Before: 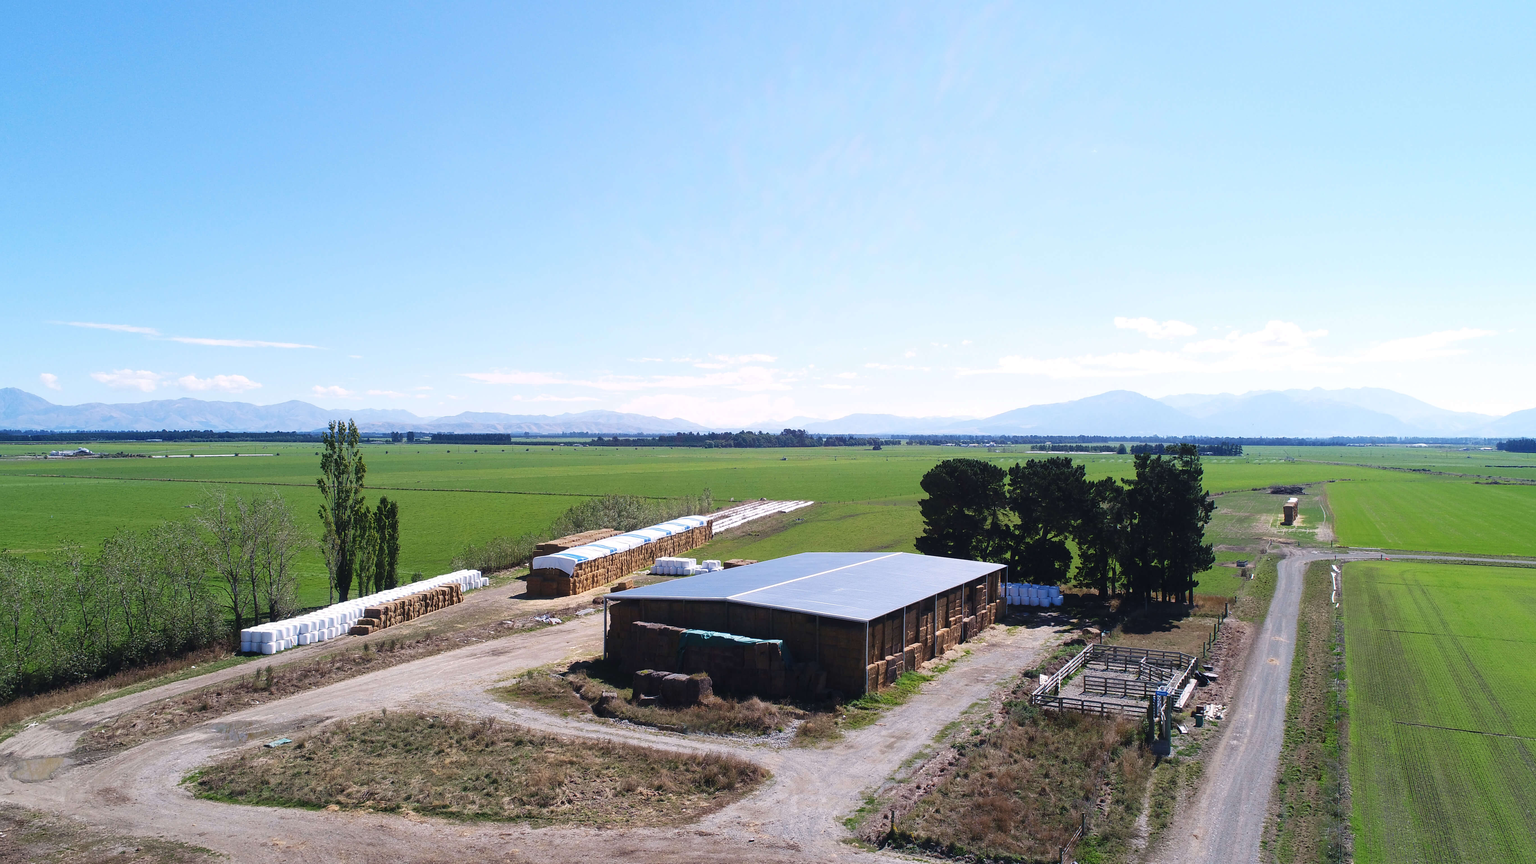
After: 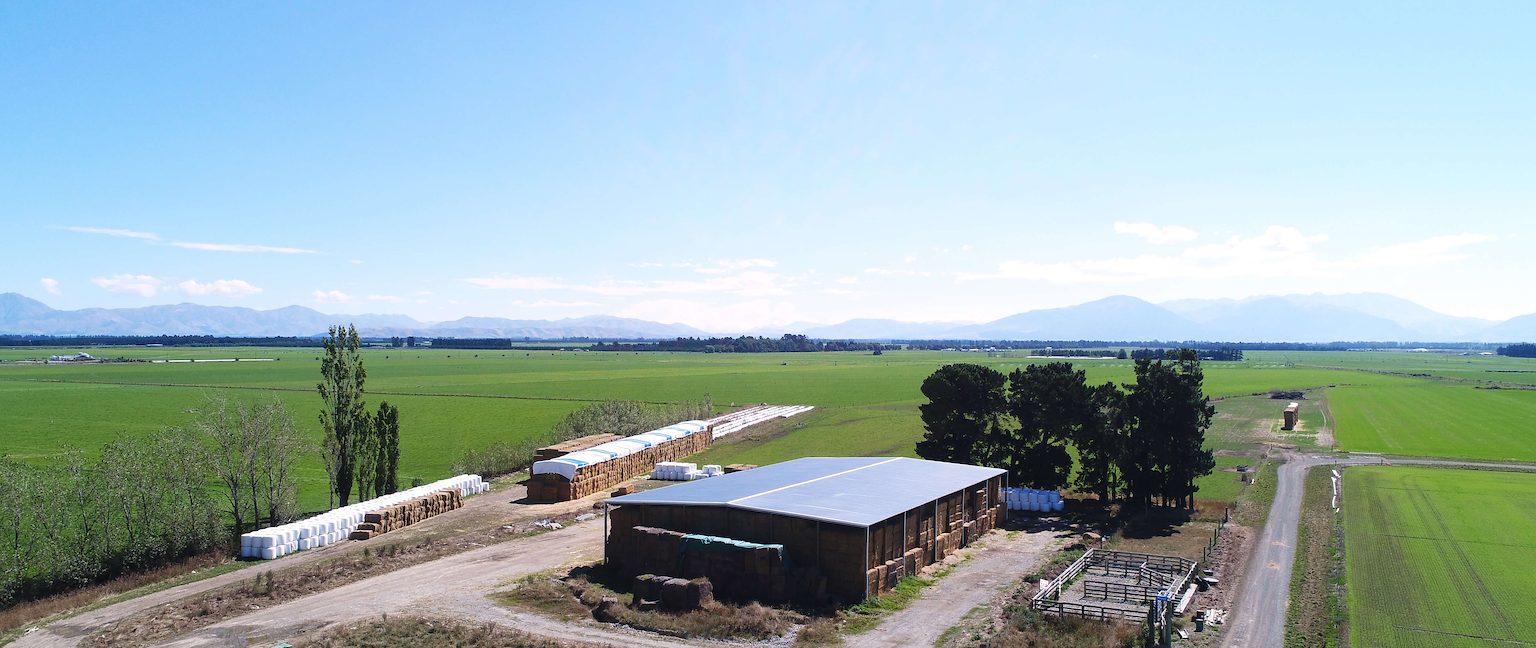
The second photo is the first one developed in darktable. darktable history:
sharpen: radius 1.875, amount 0.405, threshold 1.643
crop: top 11.05%, bottom 13.899%
